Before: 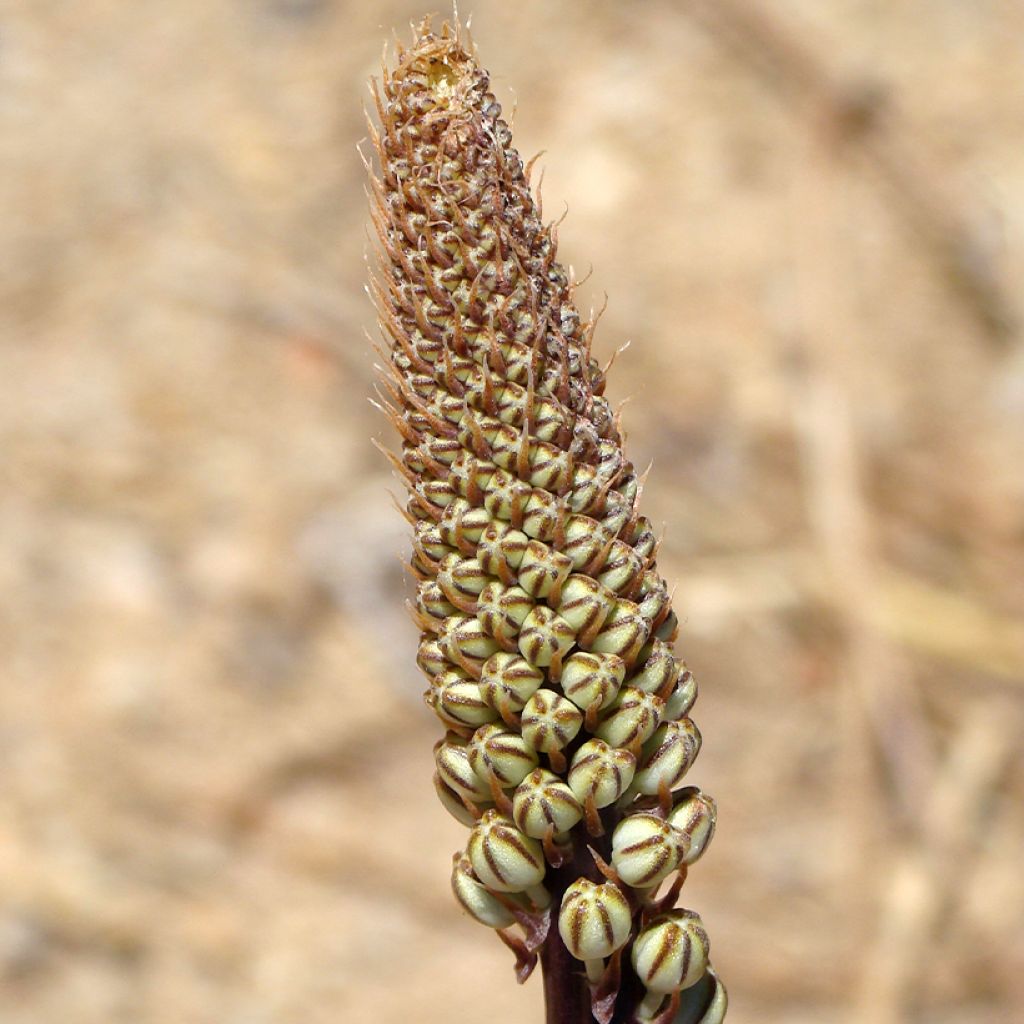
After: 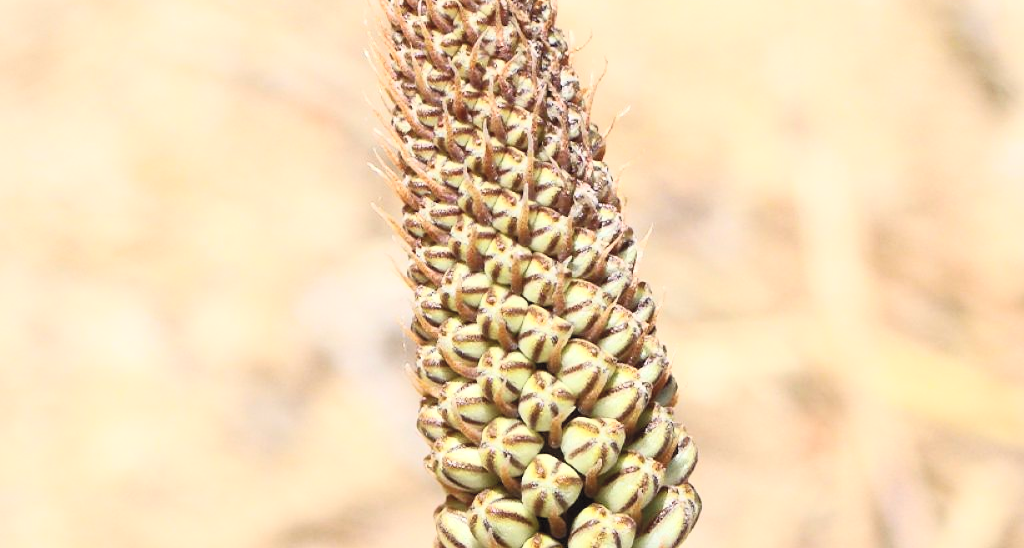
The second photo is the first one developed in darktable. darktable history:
contrast brightness saturation: contrast 0.39, brightness 0.53
crop and rotate: top 23.043%, bottom 23.437%
